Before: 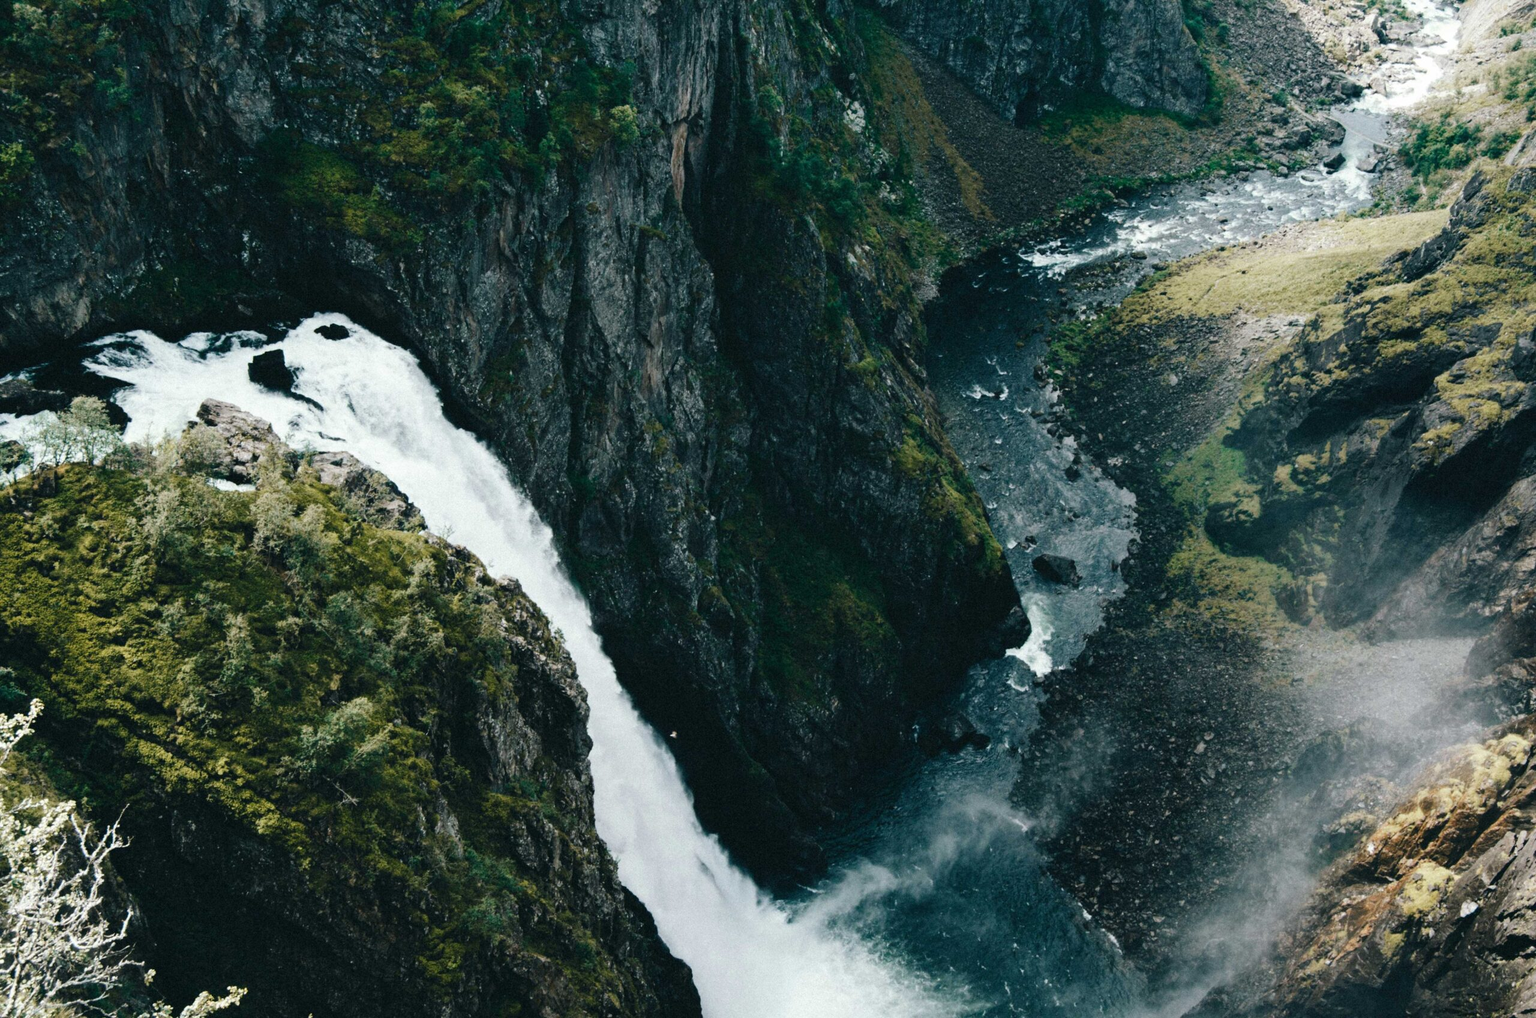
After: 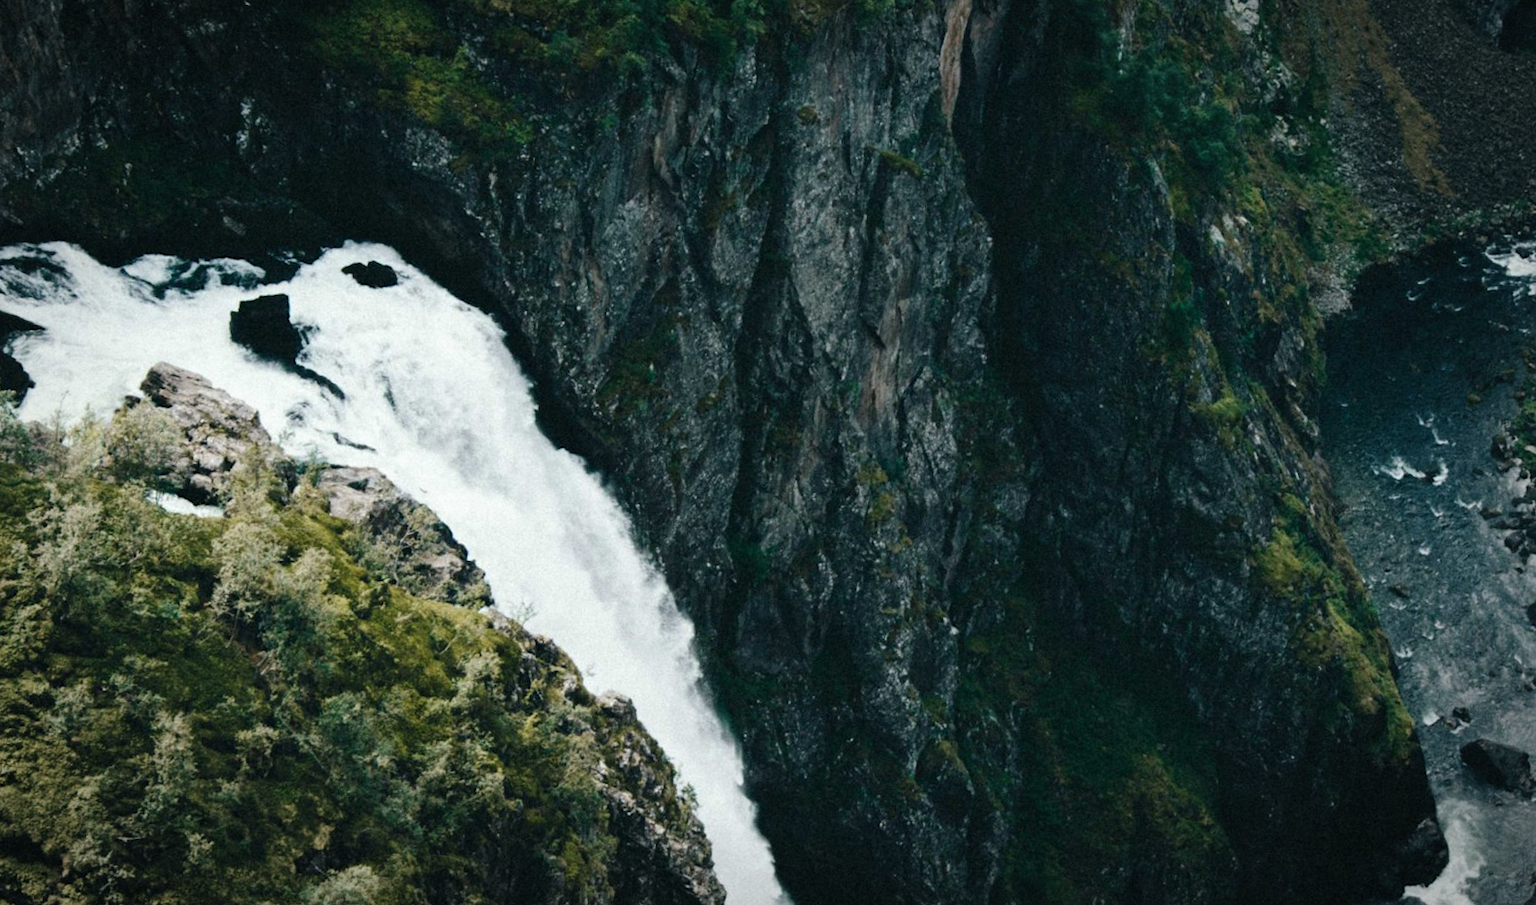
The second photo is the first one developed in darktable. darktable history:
vignetting: brightness -0.453, saturation -0.294, center (-0.01, 0), automatic ratio true
crop and rotate: angle -5.4°, left 2.13%, top 6.766%, right 27.389%, bottom 30.479%
